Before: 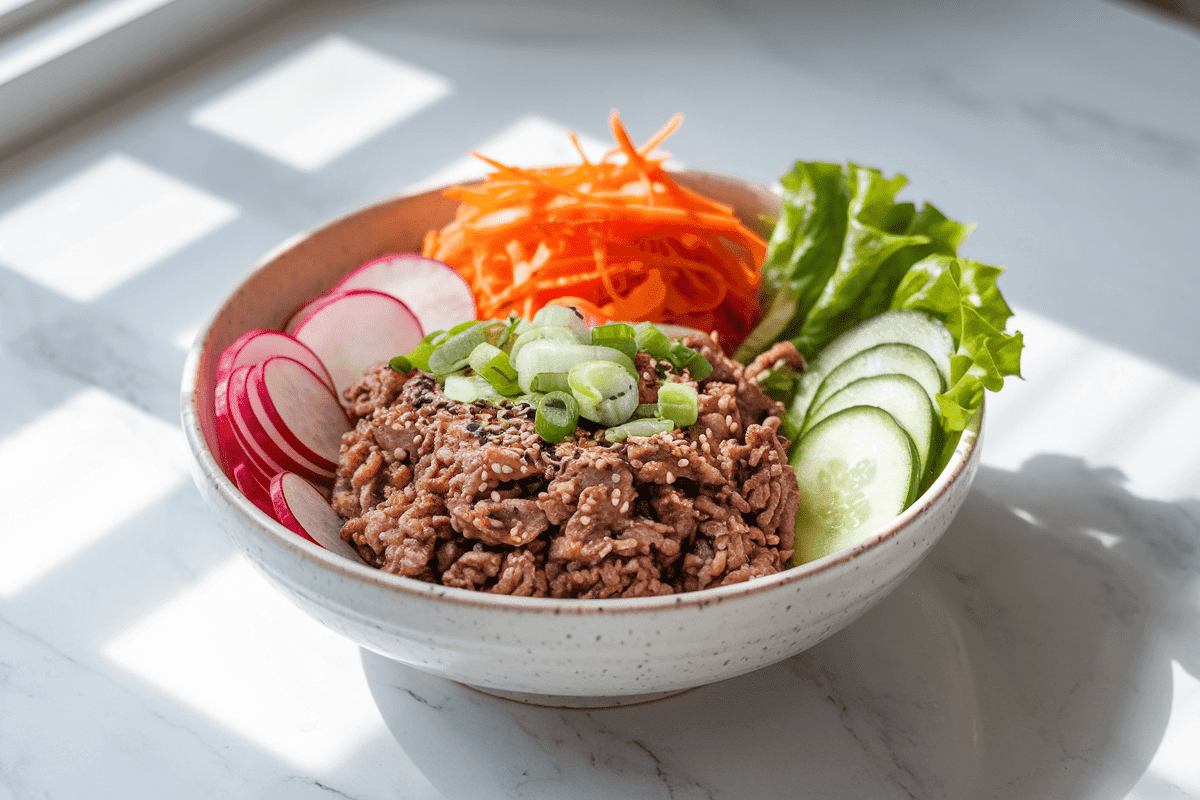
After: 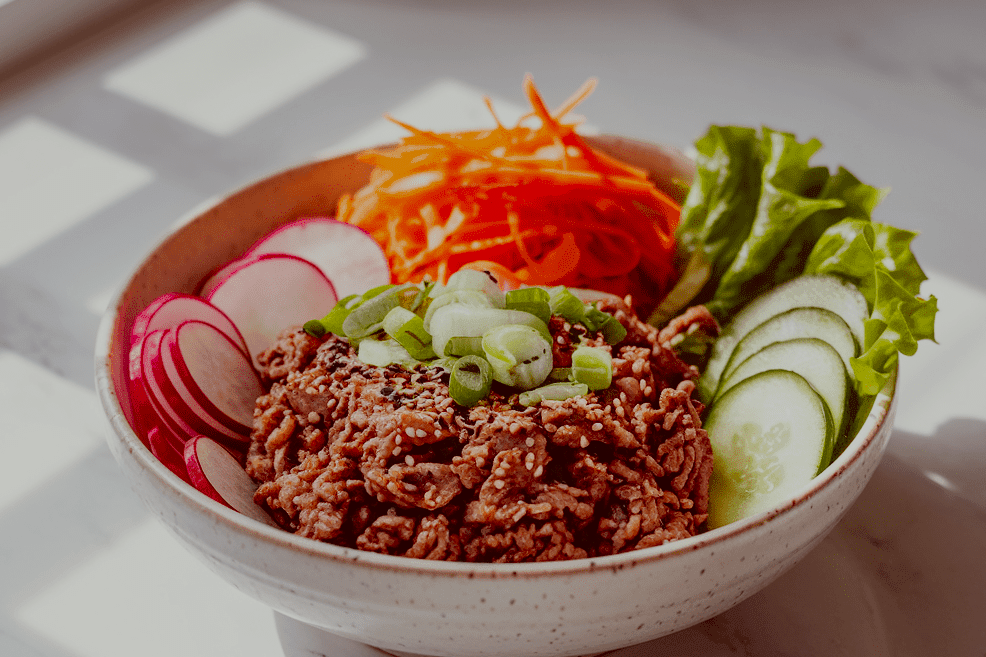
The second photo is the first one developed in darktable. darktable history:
color correction: highlights a* -7.23, highlights b* -0.161, shadows a* 20.08, shadows b* 11.73
filmic rgb: middle gray luminance 29%, black relative exposure -10.3 EV, white relative exposure 5.5 EV, threshold 6 EV, target black luminance 0%, hardness 3.95, latitude 2.04%, contrast 1.132, highlights saturation mix 5%, shadows ↔ highlights balance 15.11%, add noise in highlights 0, preserve chrominance no, color science v3 (2019), use custom middle-gray values true, iterations of high-quality reconstruction 0, contrast in highlights soft, enable highlight reconstruction true
crop and rotate: left 7.196%, top 4.574%, right 10.605%, bottom 13.178%
